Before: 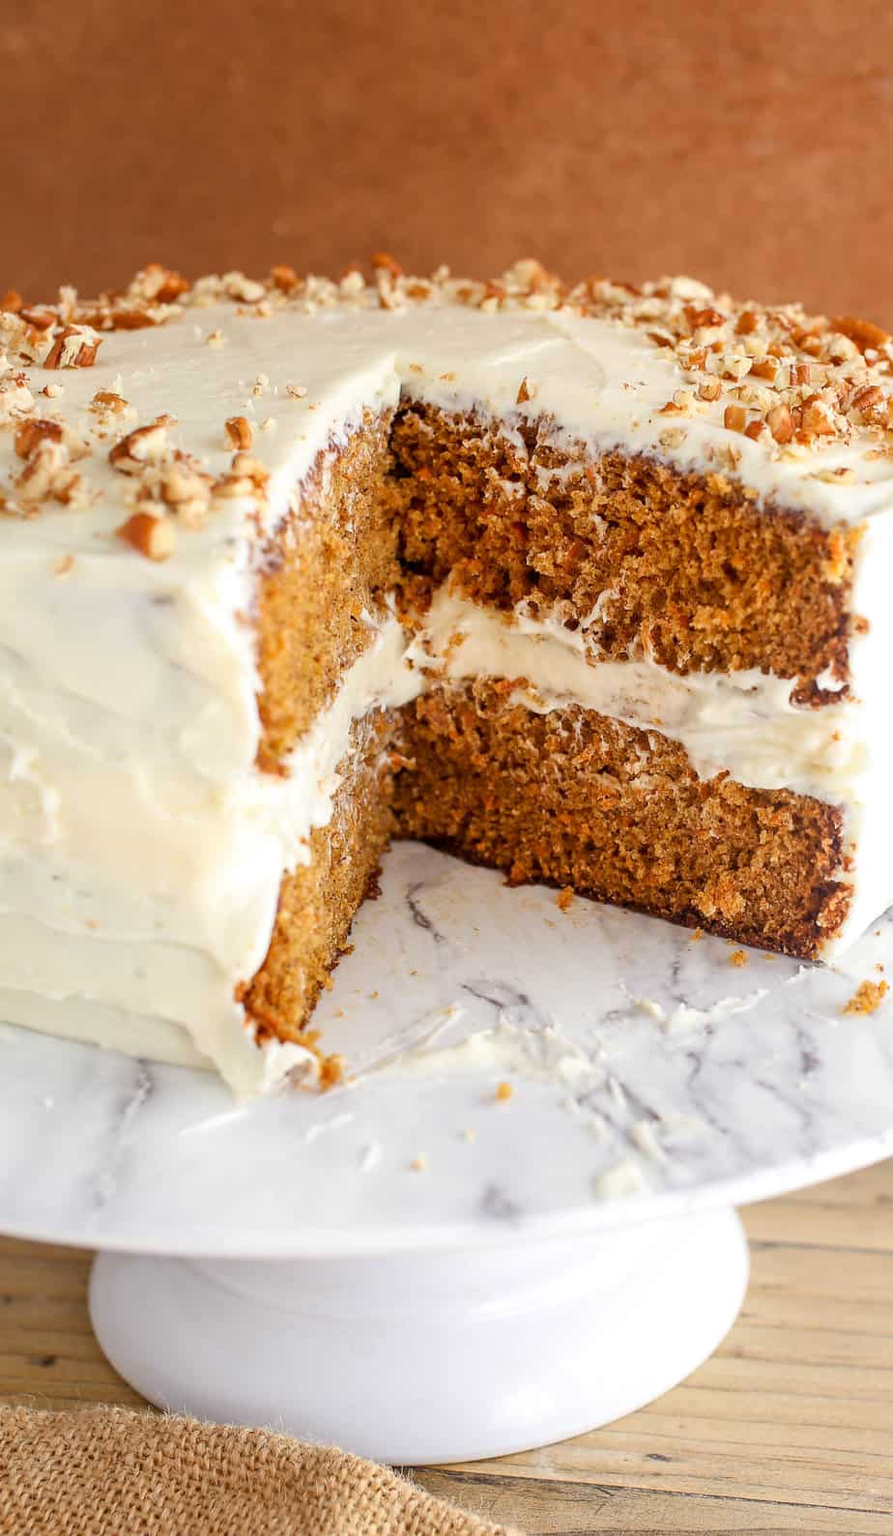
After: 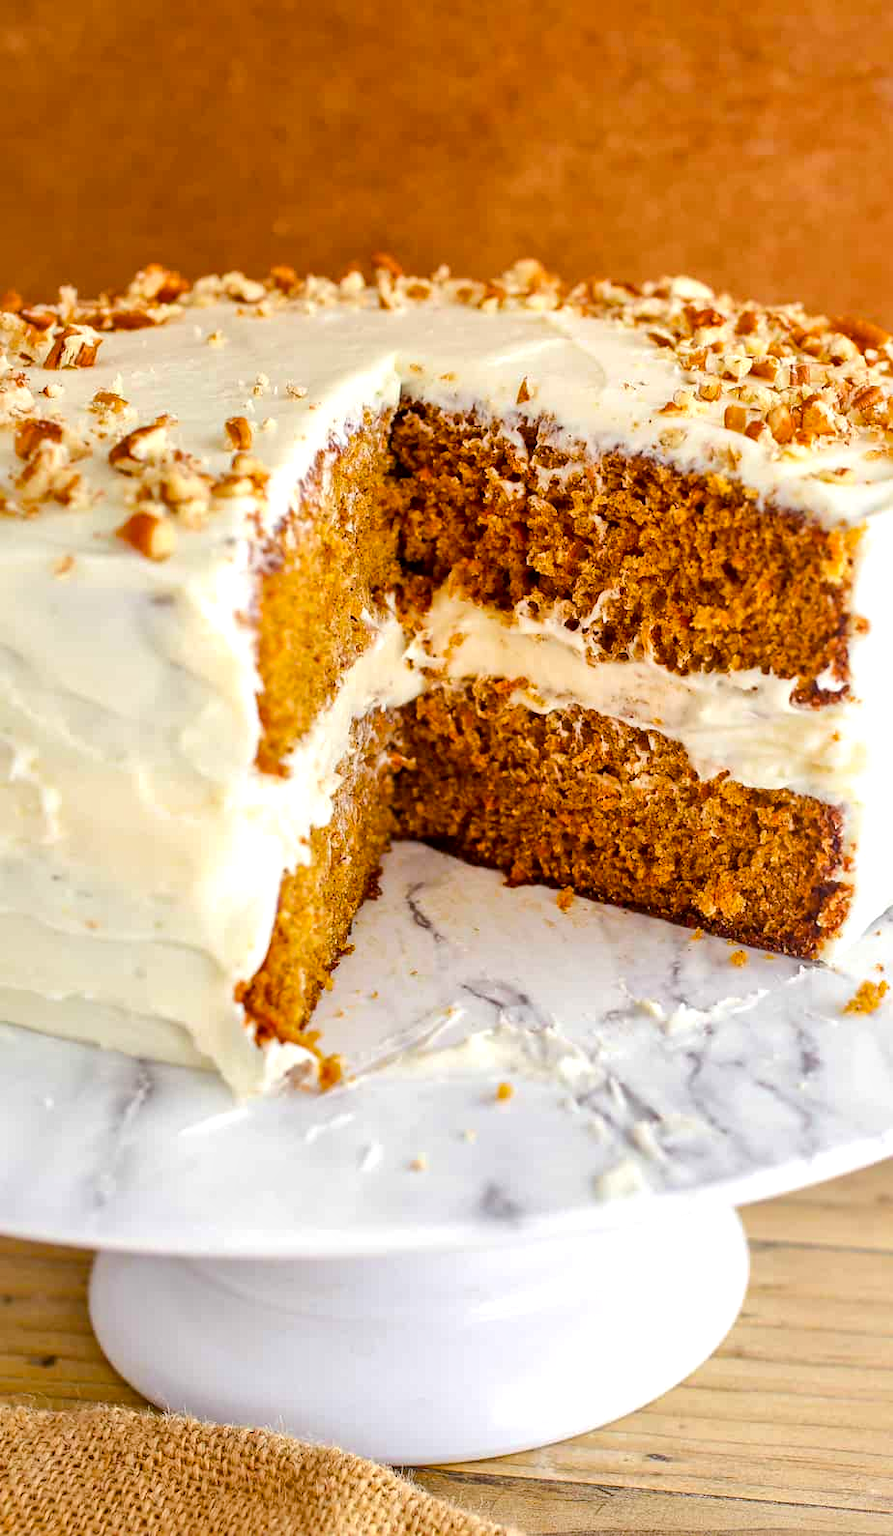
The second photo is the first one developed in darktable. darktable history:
local contrast: mode bilateral grid, contrast 25, coarseness 60, detail 151%, midtone range 0.2
color balance rgb: perceptual saturation grading › global saturation 25%, perceptual brilliance grading › mid-tones 10%, perceptual brilliance grading › shadows 15%, global vibrance 20%
tone equalizer: on, module defaults
